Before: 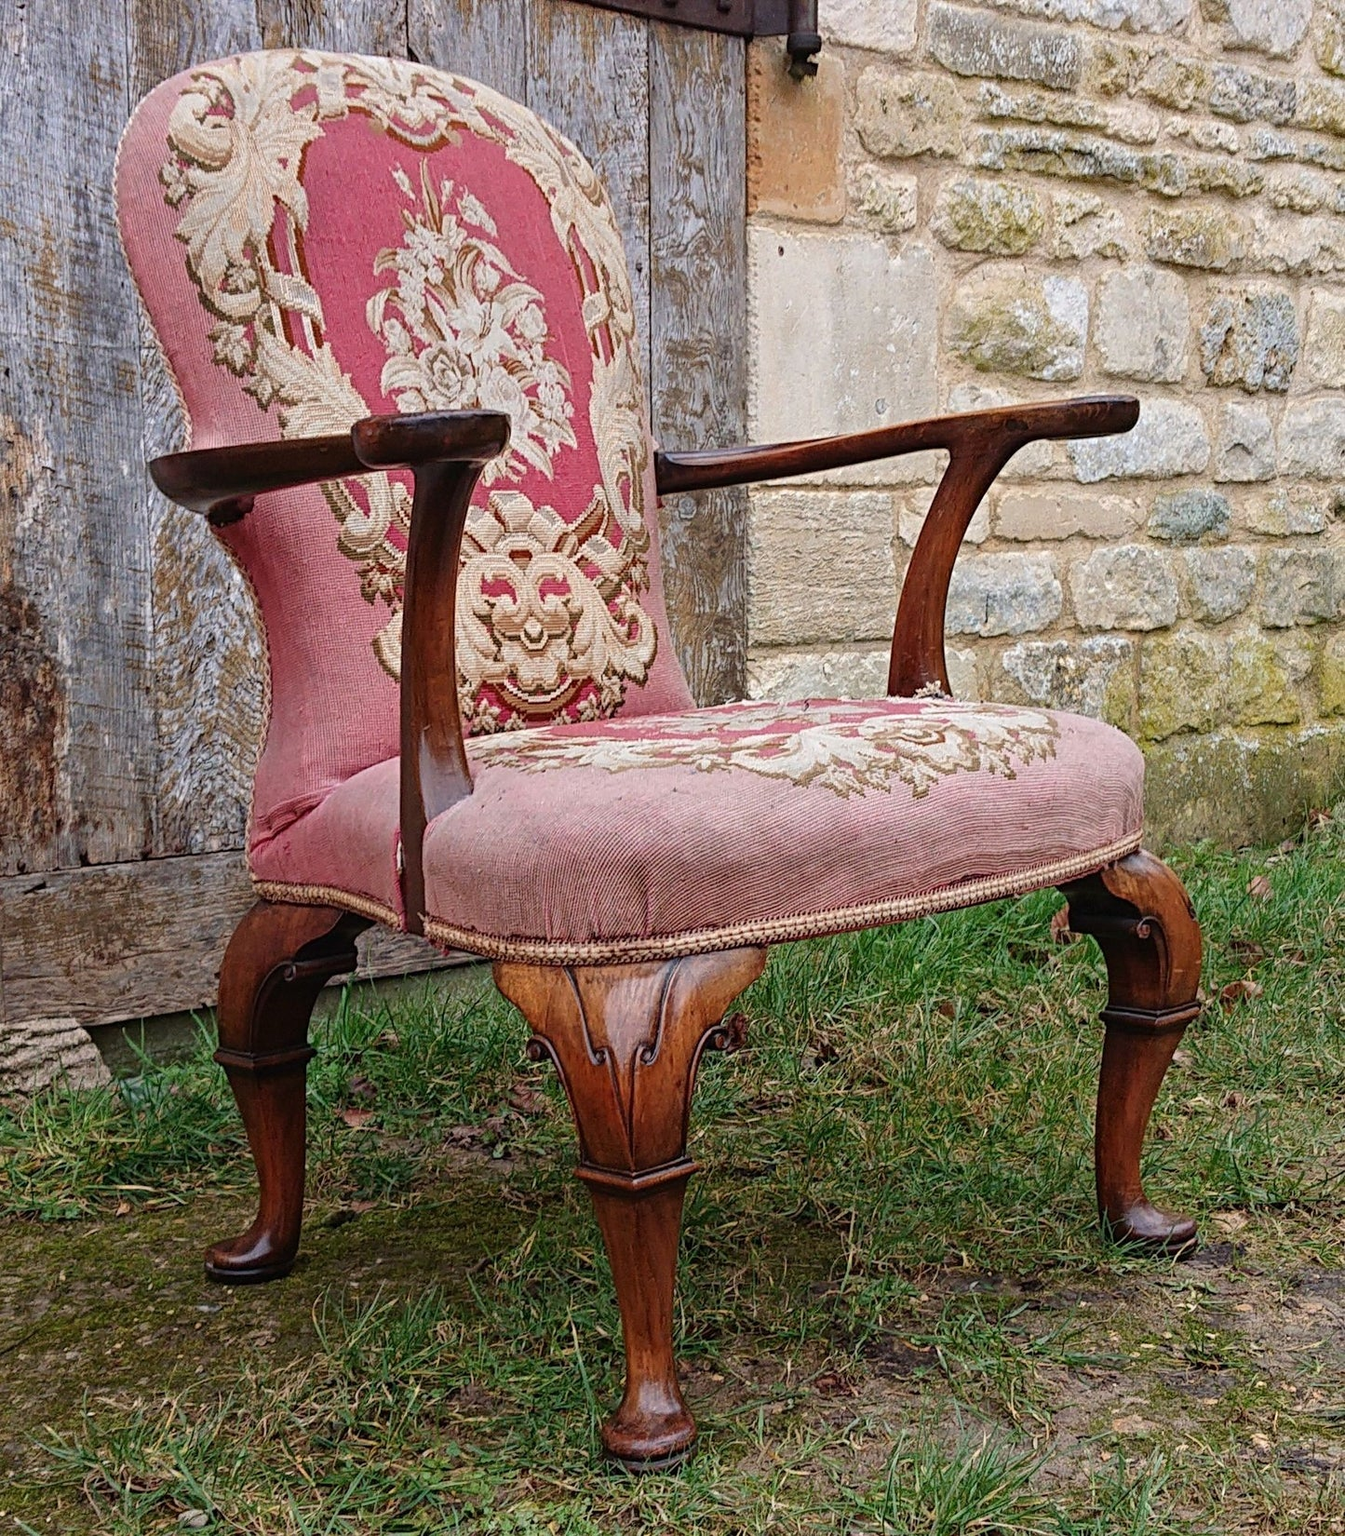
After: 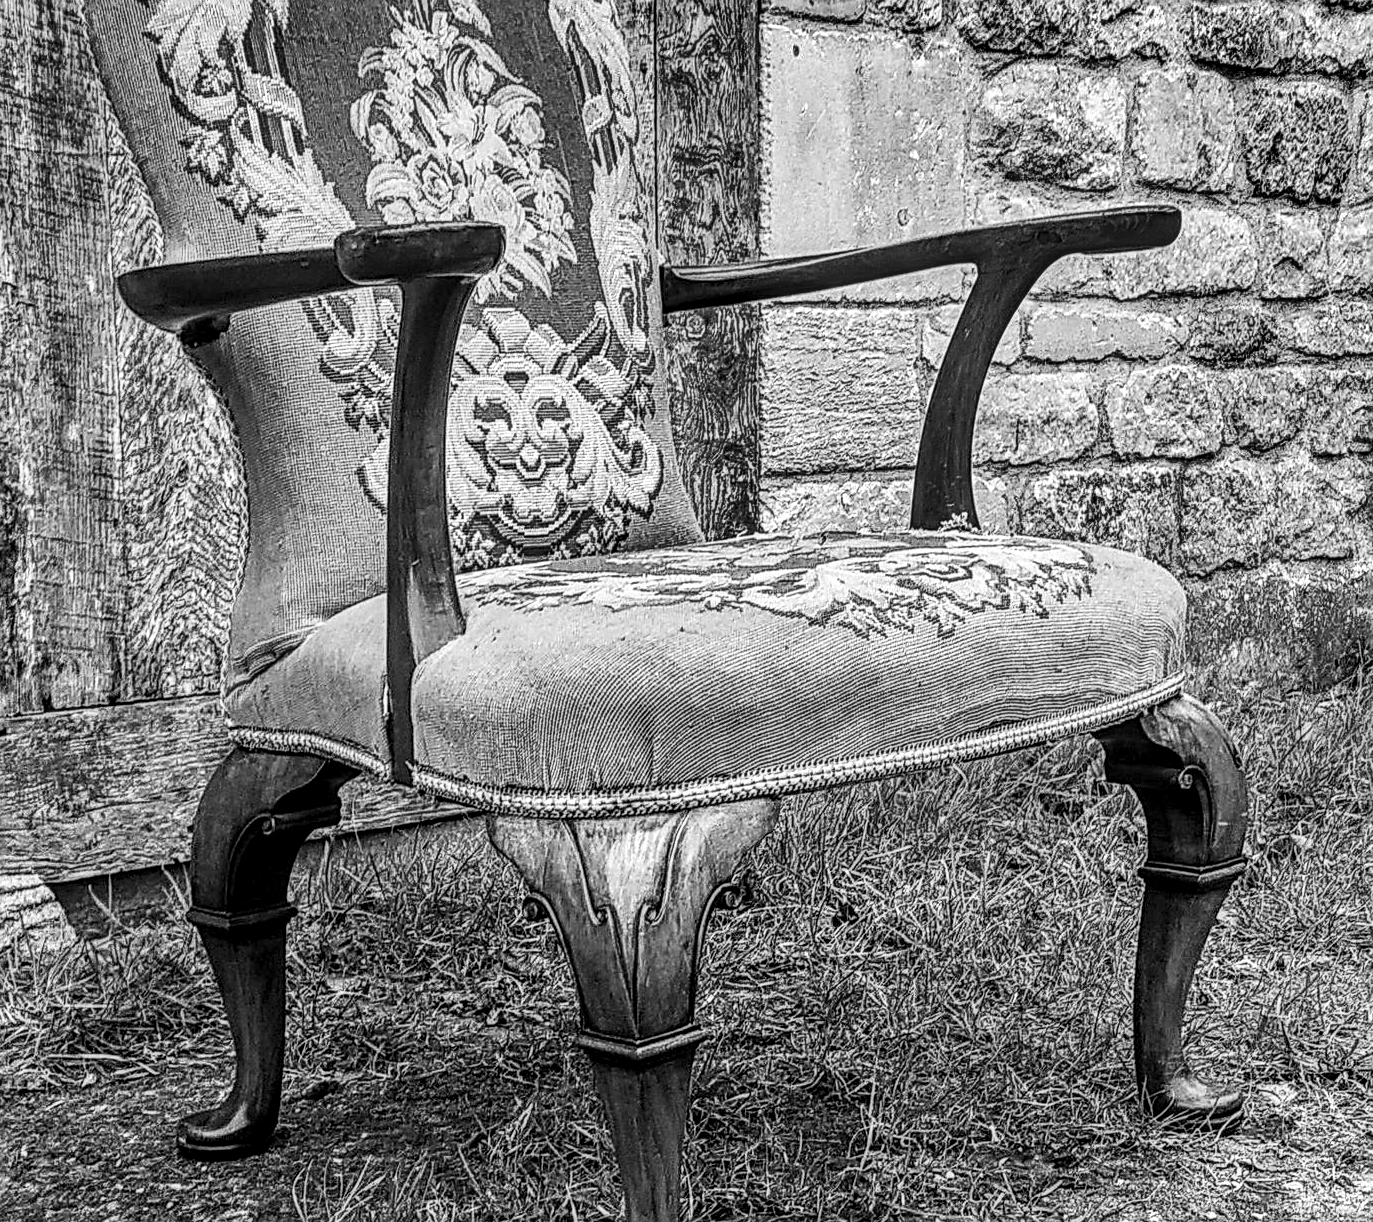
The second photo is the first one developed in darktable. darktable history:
shadows and highlights: shadows 20.91, highlights -82.73, soften with gaussian
crop and rotate: left 2.991%, top 13.302%, right 1.981%, bottom 12.636%
contrast brightness saturation: contrast 0.2, brightness 0.2, saturation 0.8
monochrome: a 26.22, b 42.67, size 0.8
tone curve: curves: ch0 [(0.016, 0.023) (0.248, 0.252) (0.732, 0.797) (1, 1)], color space Lab, linked channels, preserve colors none
tone equalizer: on, module defaults
local contrast: highlights 0%, shadows 0%, detail 182%
sharpen: on, module defaults
